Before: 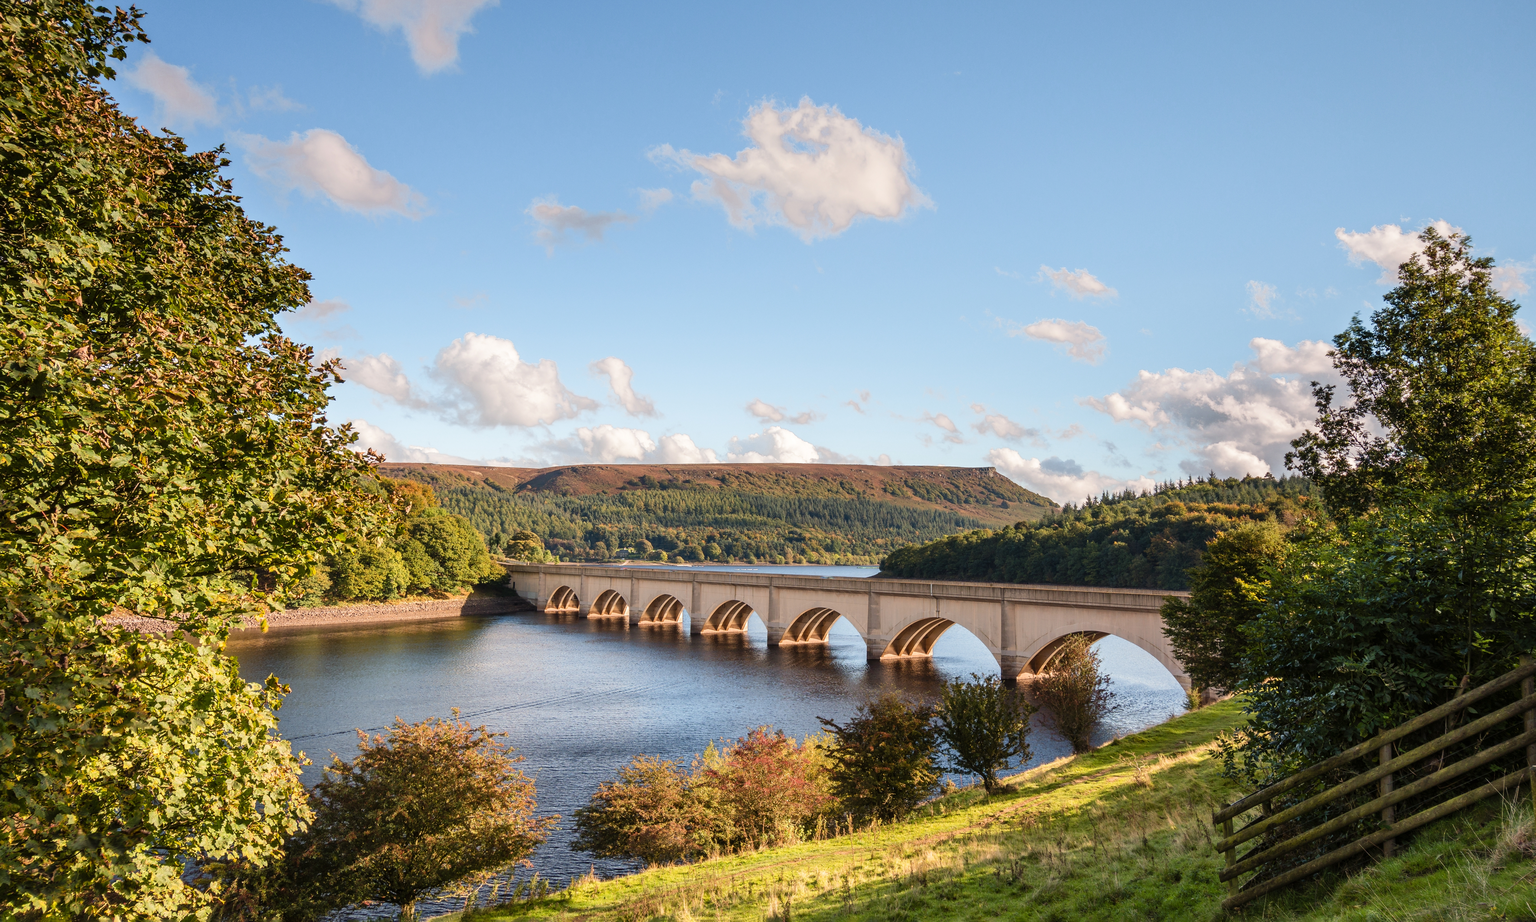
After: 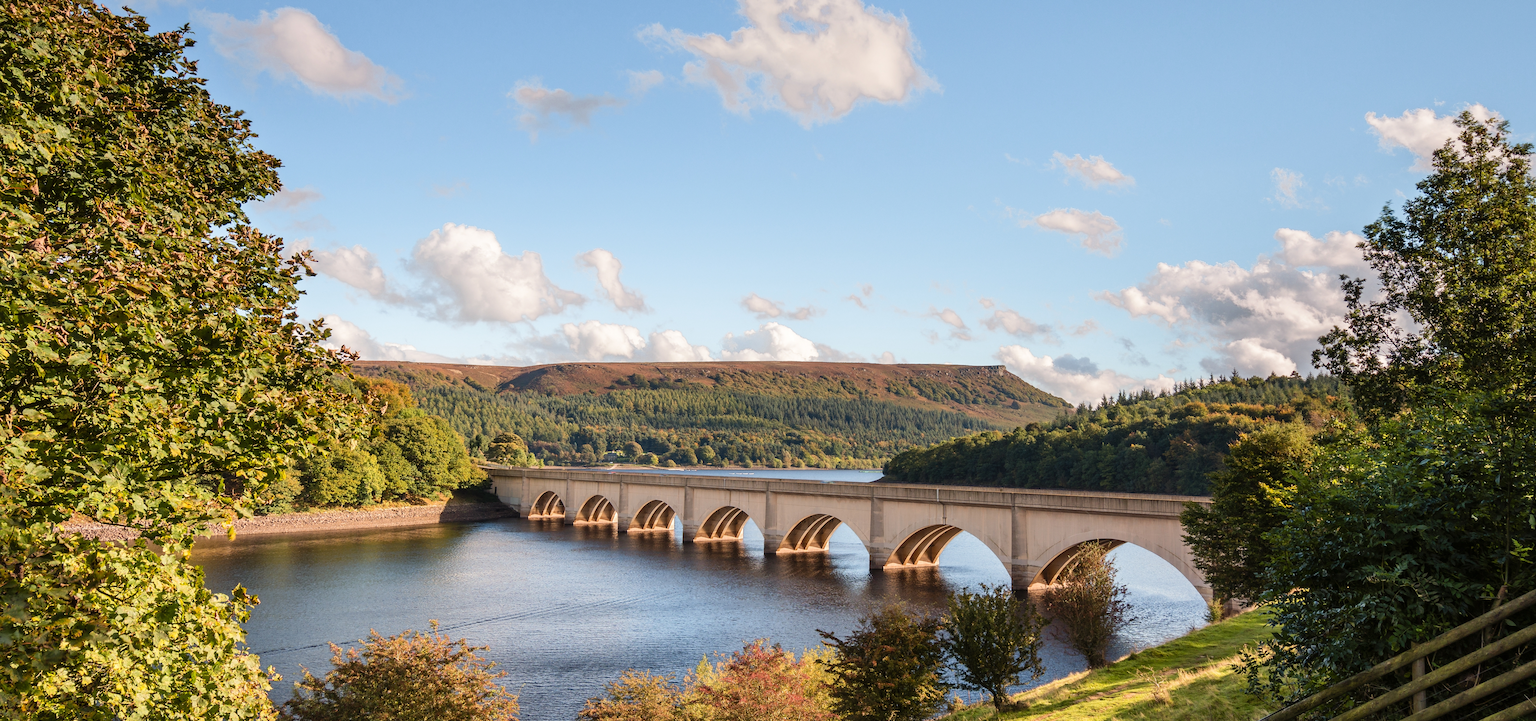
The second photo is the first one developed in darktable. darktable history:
crop and rotate: left 3.003%, top 13.283%, right 2.529%, bottom 12.771%
